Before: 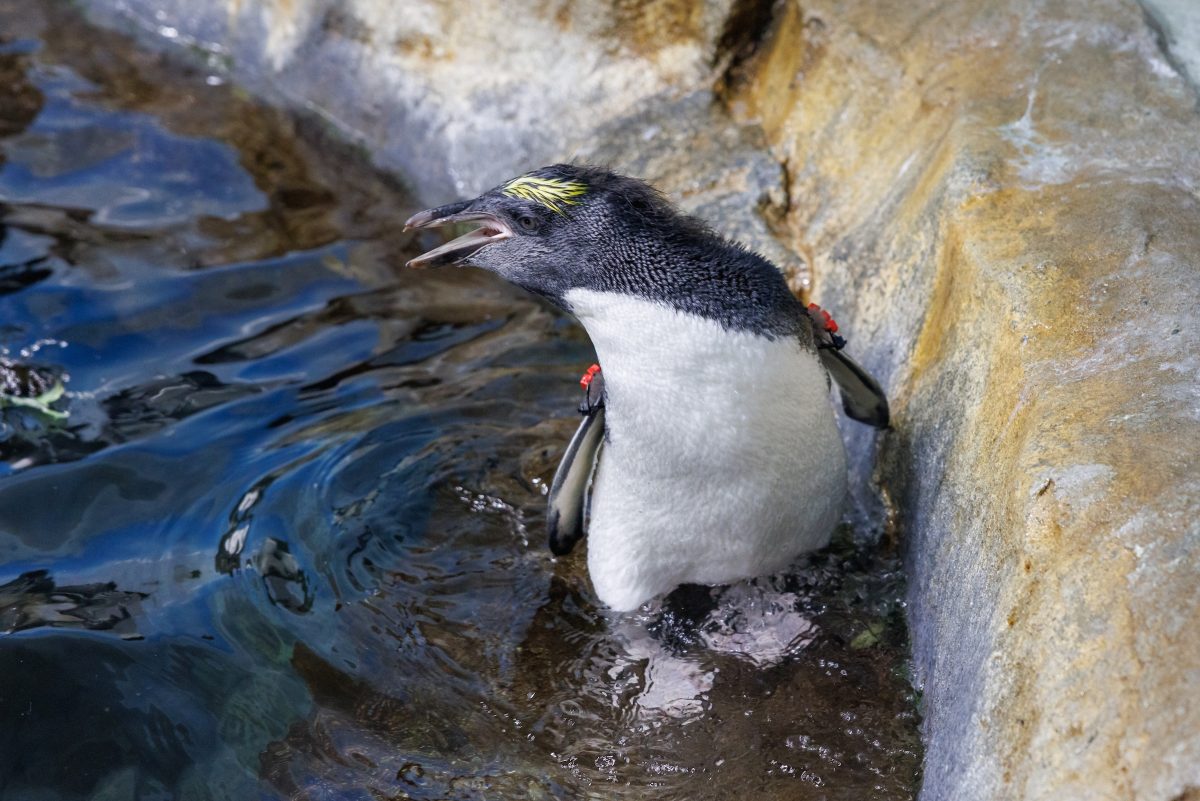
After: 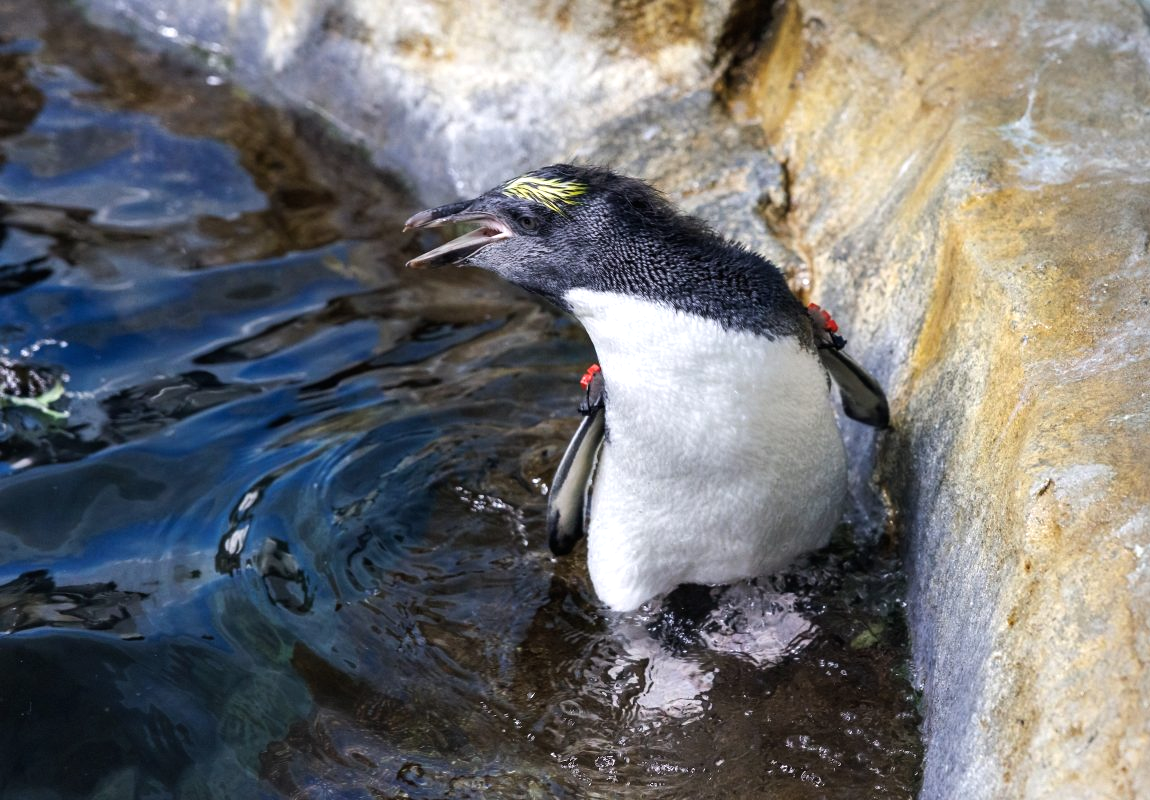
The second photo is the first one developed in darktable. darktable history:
crop: right 4.126%, bottom 0.031%
tone equalizer: -8 EV -0.417 EV, -7 EV -0.389 EV, -6 EV -0.333 EV, -5 EV -0.222 EV, -3 EV 0.222 EV, -2 EV 0.333 EV, -1 EV 0.389 EV, +0 EV 0.417 EV, edges refinement/feathering 500, mask exposure compensation -1.57 EV, preserve details no
